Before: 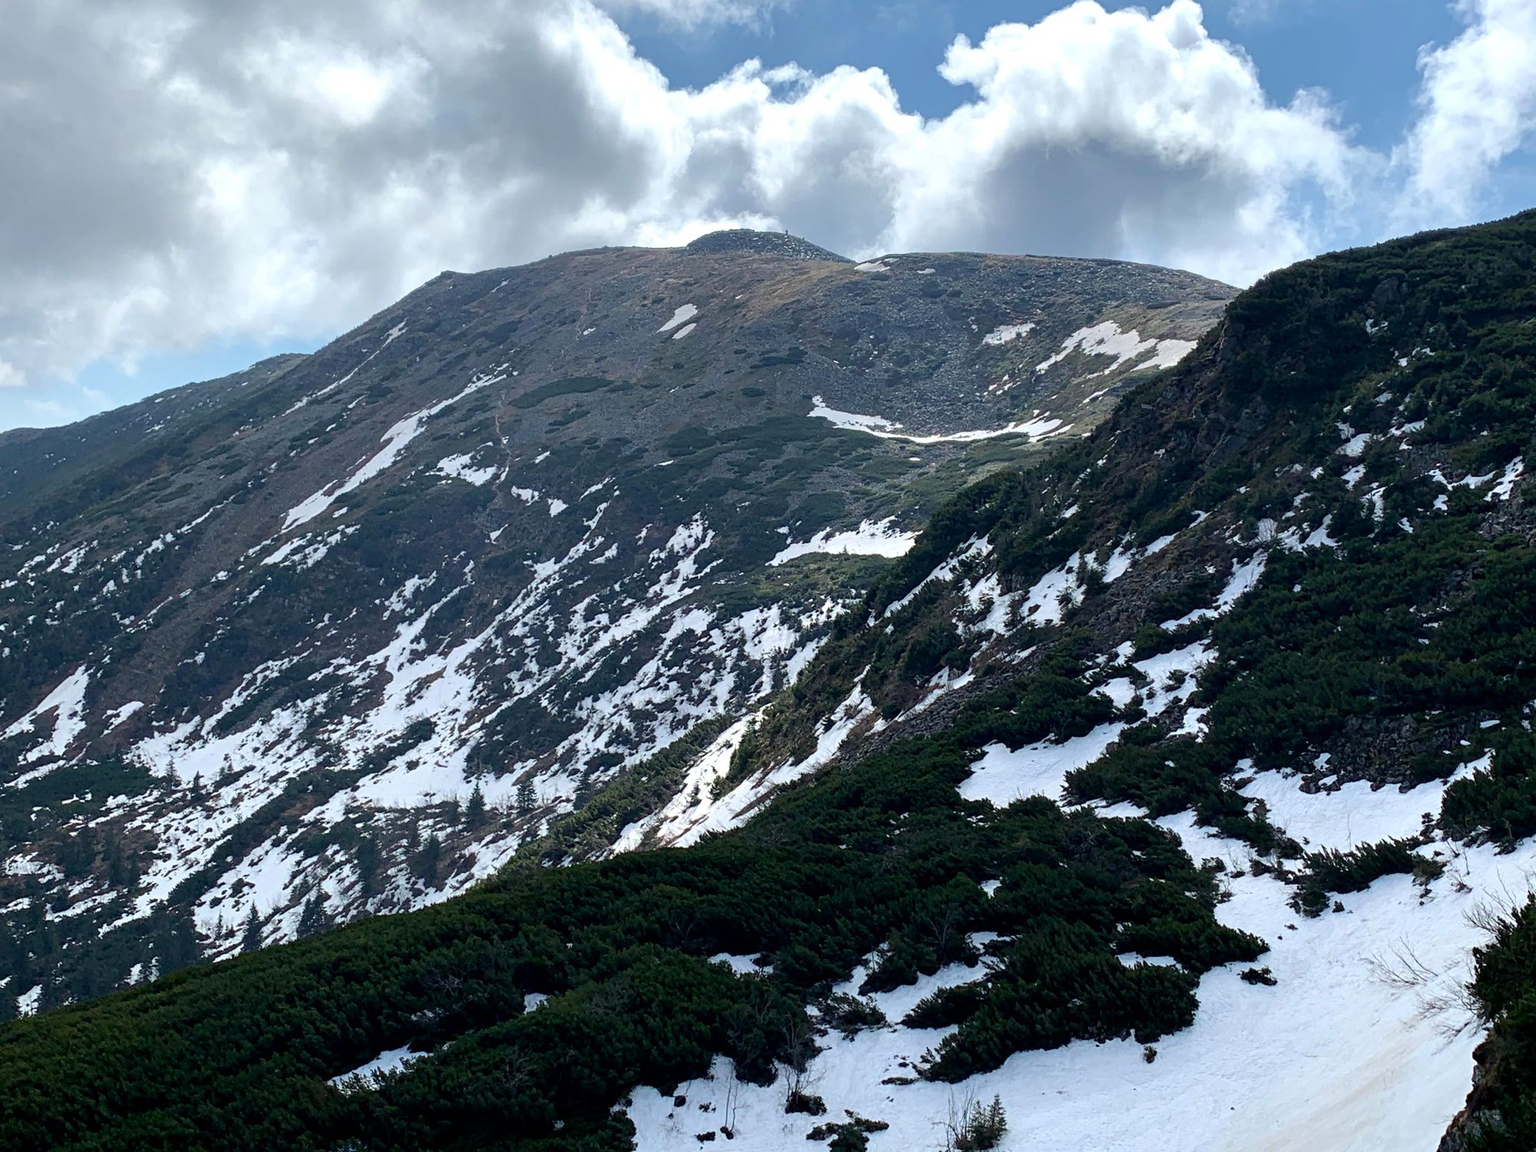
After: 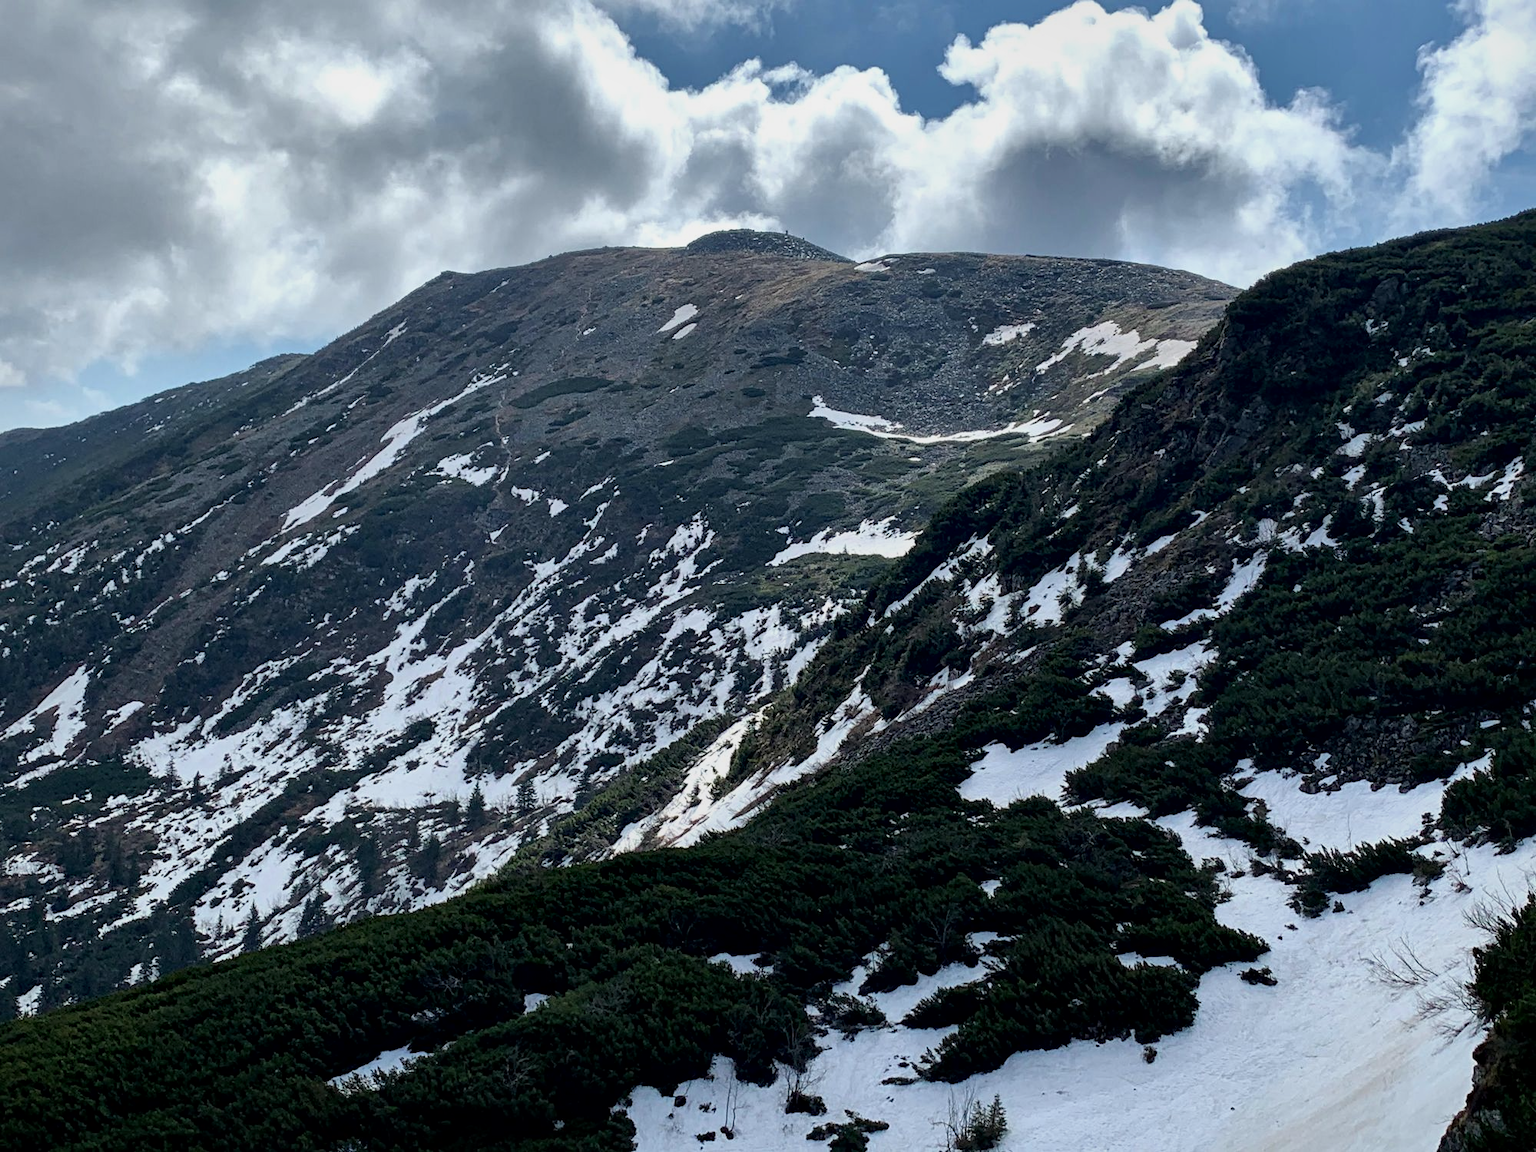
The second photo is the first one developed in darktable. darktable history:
exposure: exposure -0.435 EV, compensate exposure bias true, compensate highlight preservation false
local contrast: mode bilateral grid, contrast 24, coarseness 61, detail 152%, midtone range 0.2
